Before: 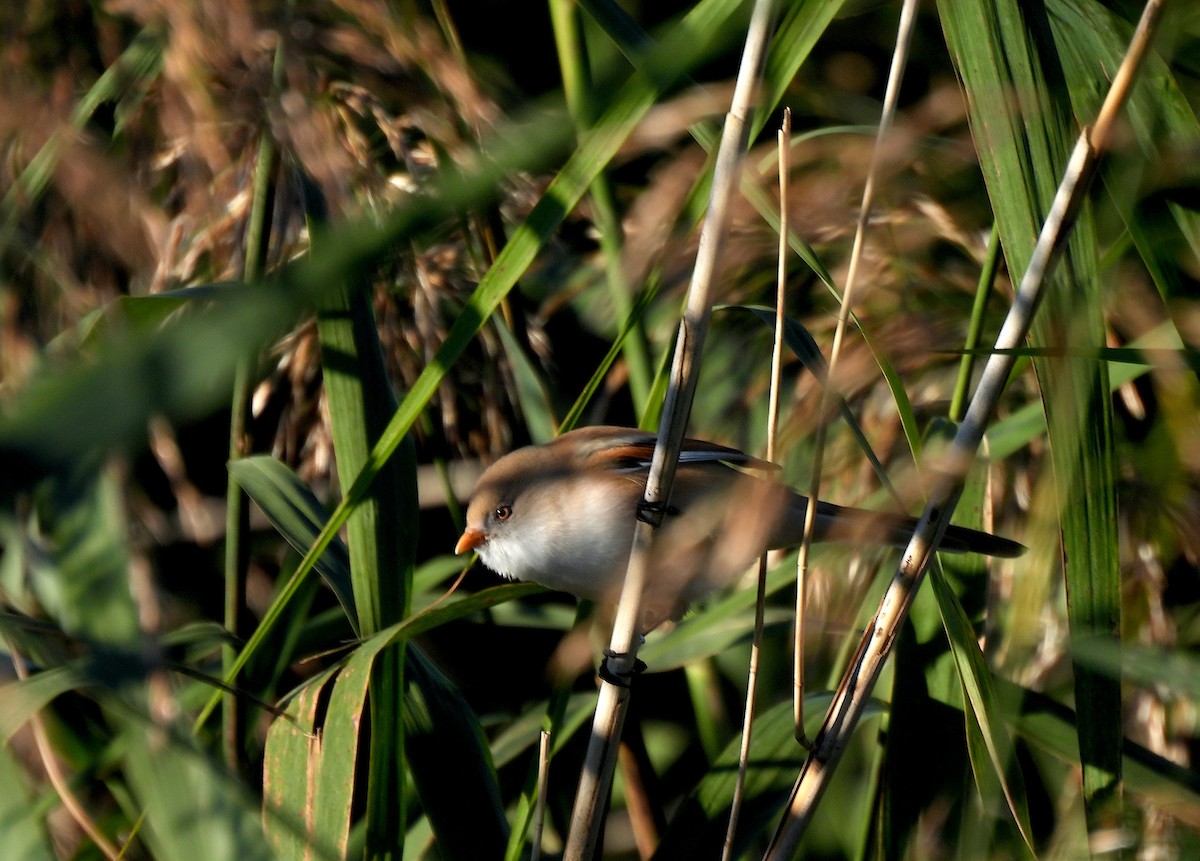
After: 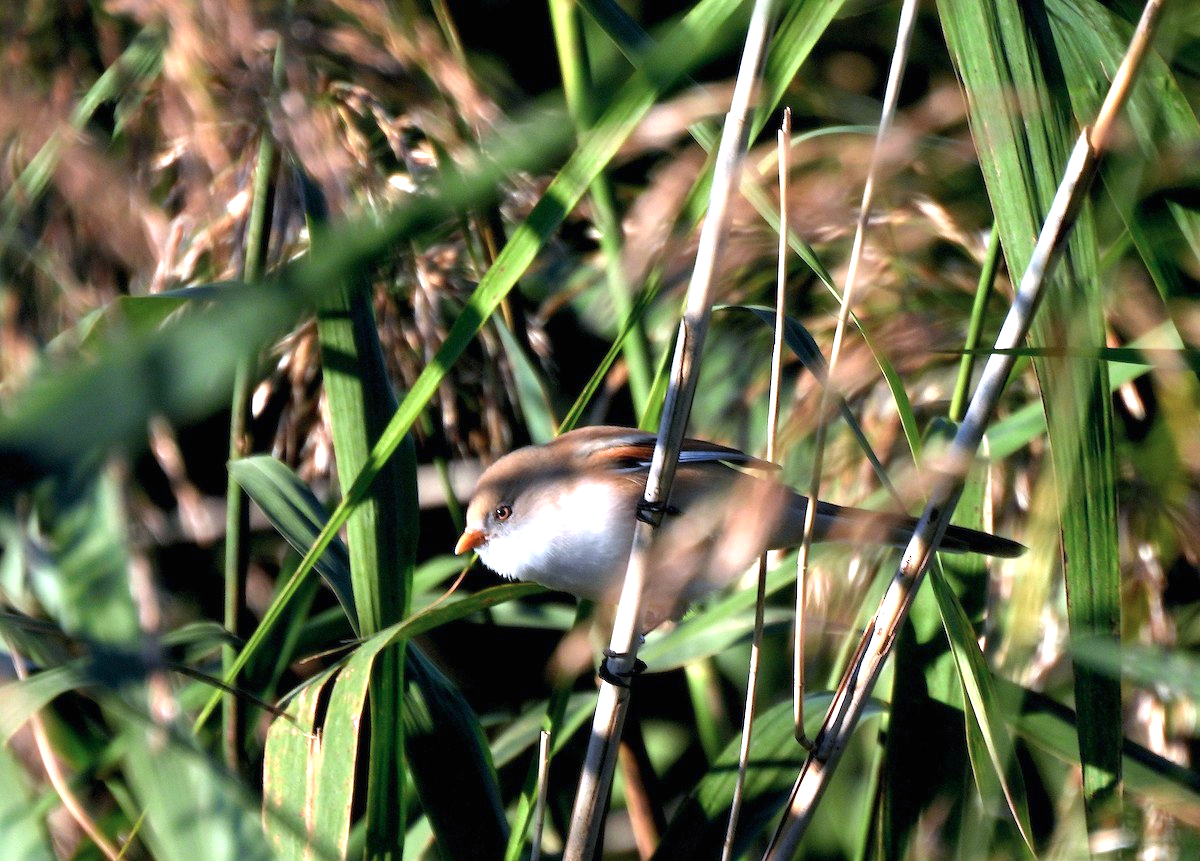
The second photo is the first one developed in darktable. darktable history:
exposure: black level correction 0, exposure 1.199 EV, compensate exposure bias true, compensate highlight preservation false
color calibration: illuminant as shot in camera, x 0.377, y 0.393, temperature 4195.18 K
